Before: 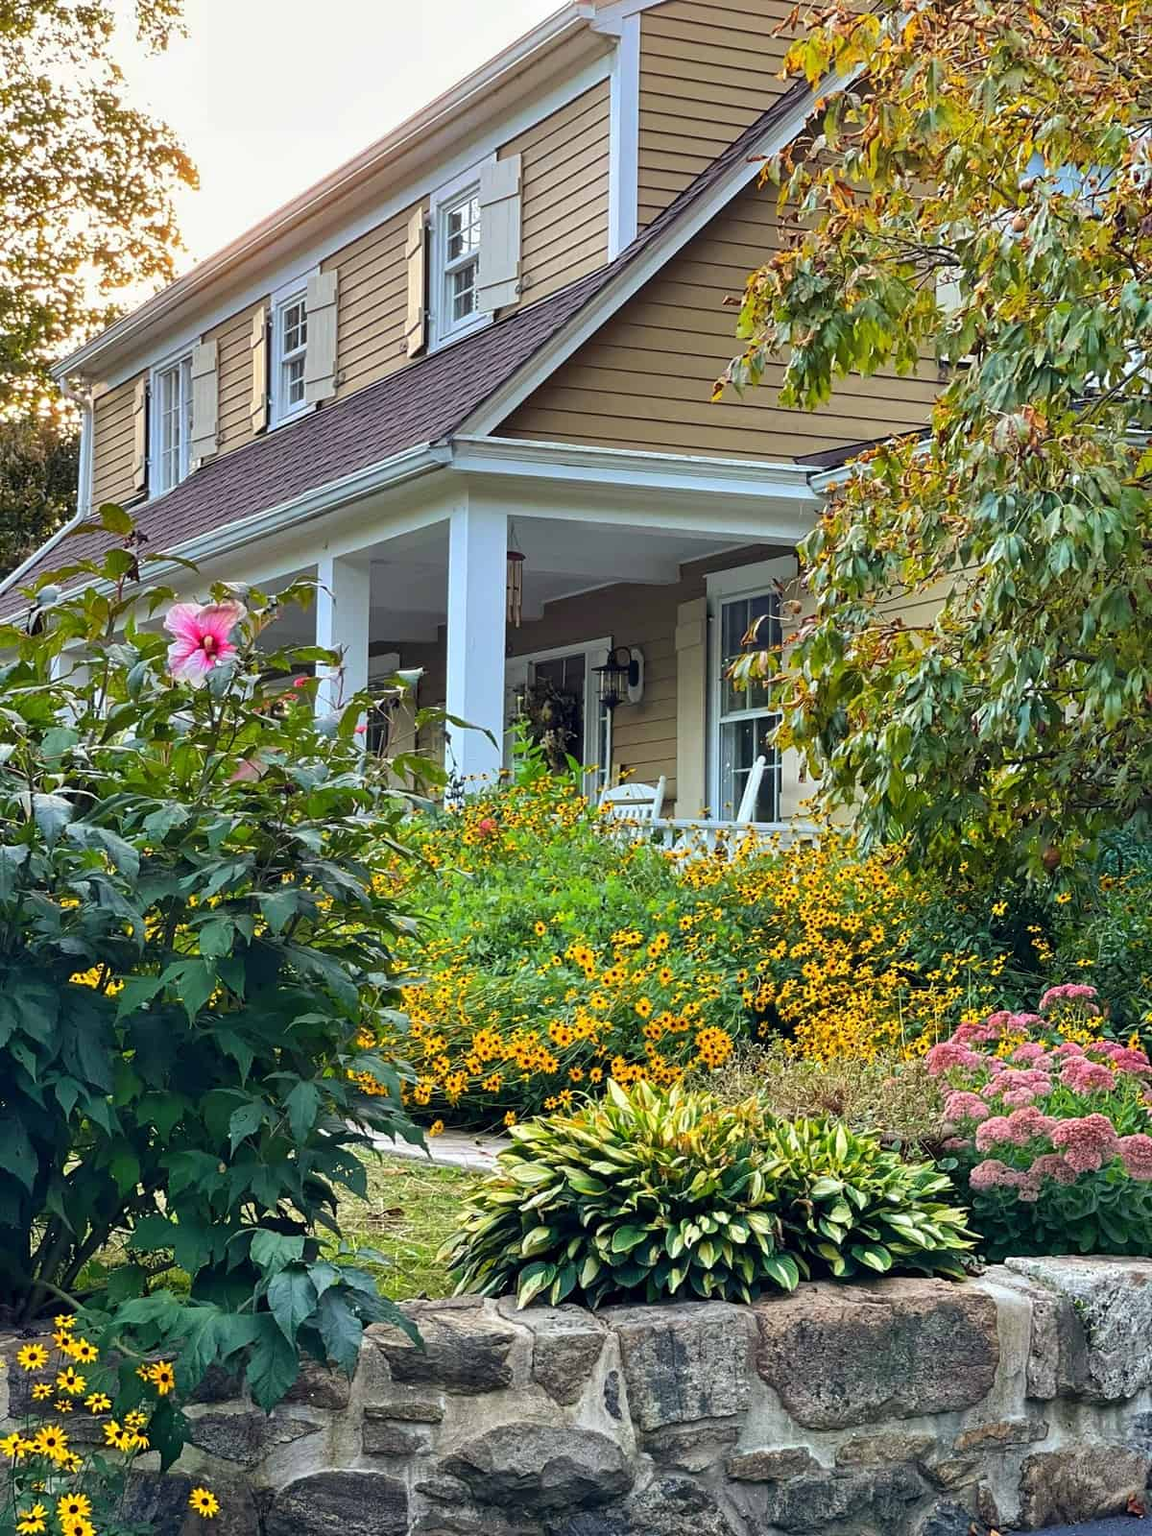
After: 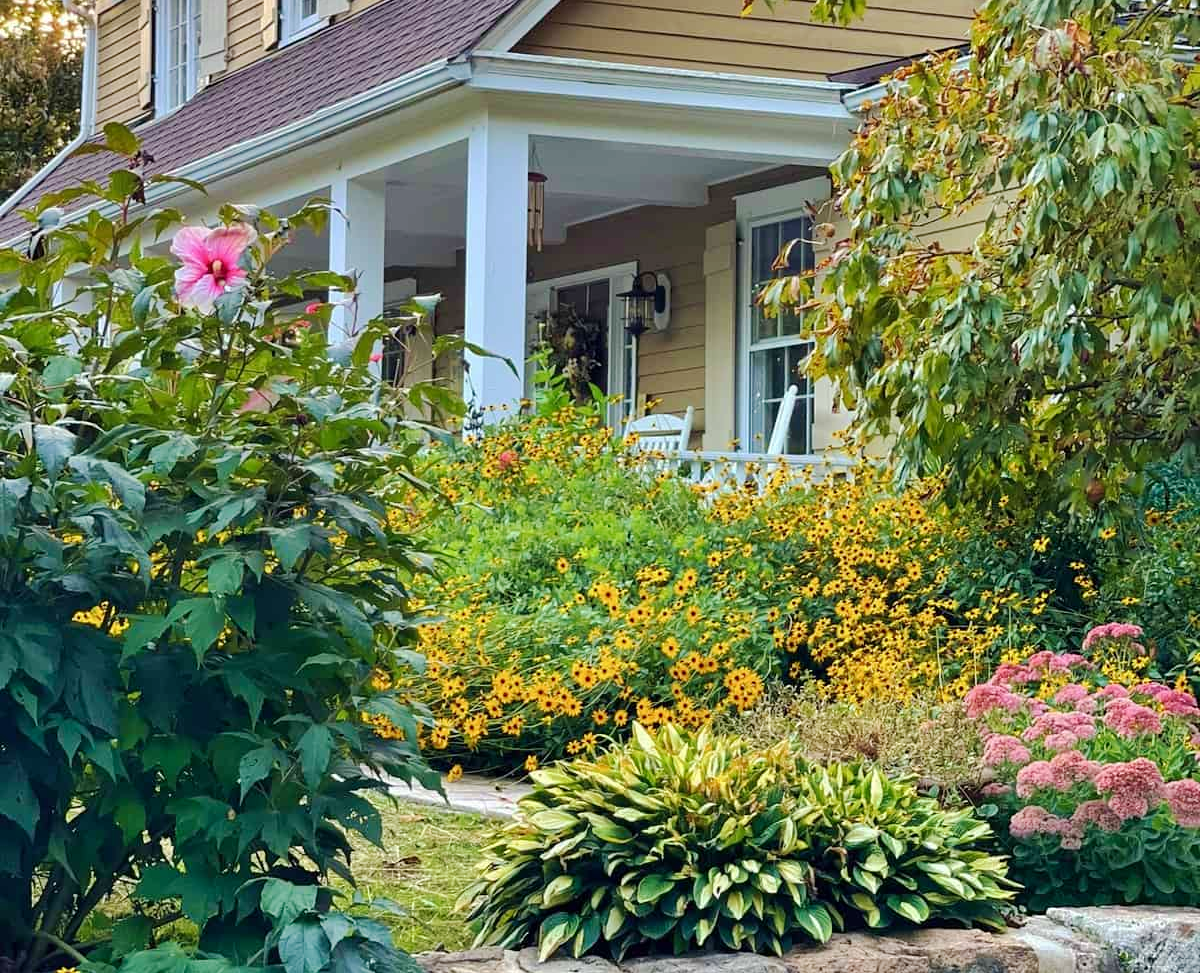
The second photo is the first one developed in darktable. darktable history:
velvia: on, module defaults
crop and rotate: top 25.169%, bottom 13.983%
base curve: curves: ch0 [(0, 0) (0.262, 0.32) (0.722, 0.705) (1, 1)], preserve colors none
